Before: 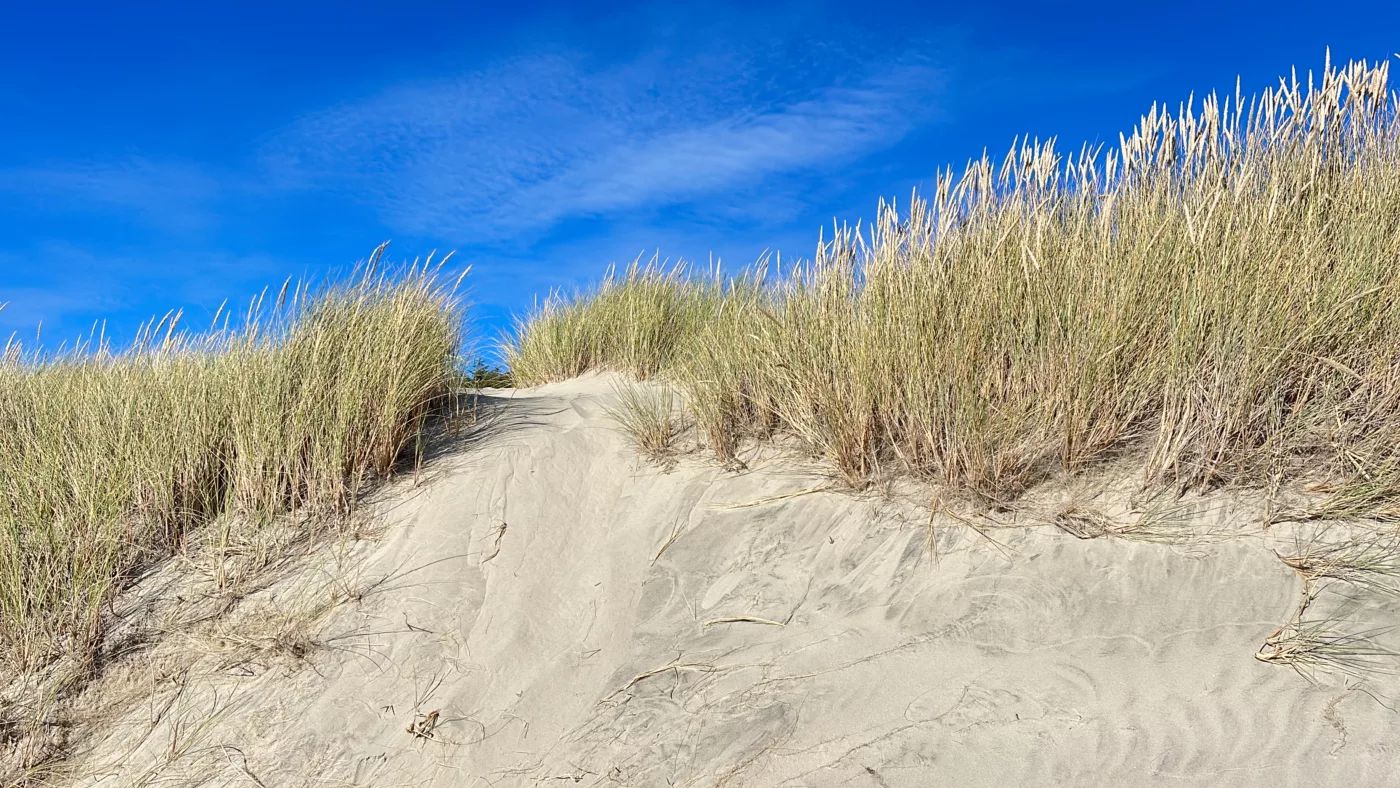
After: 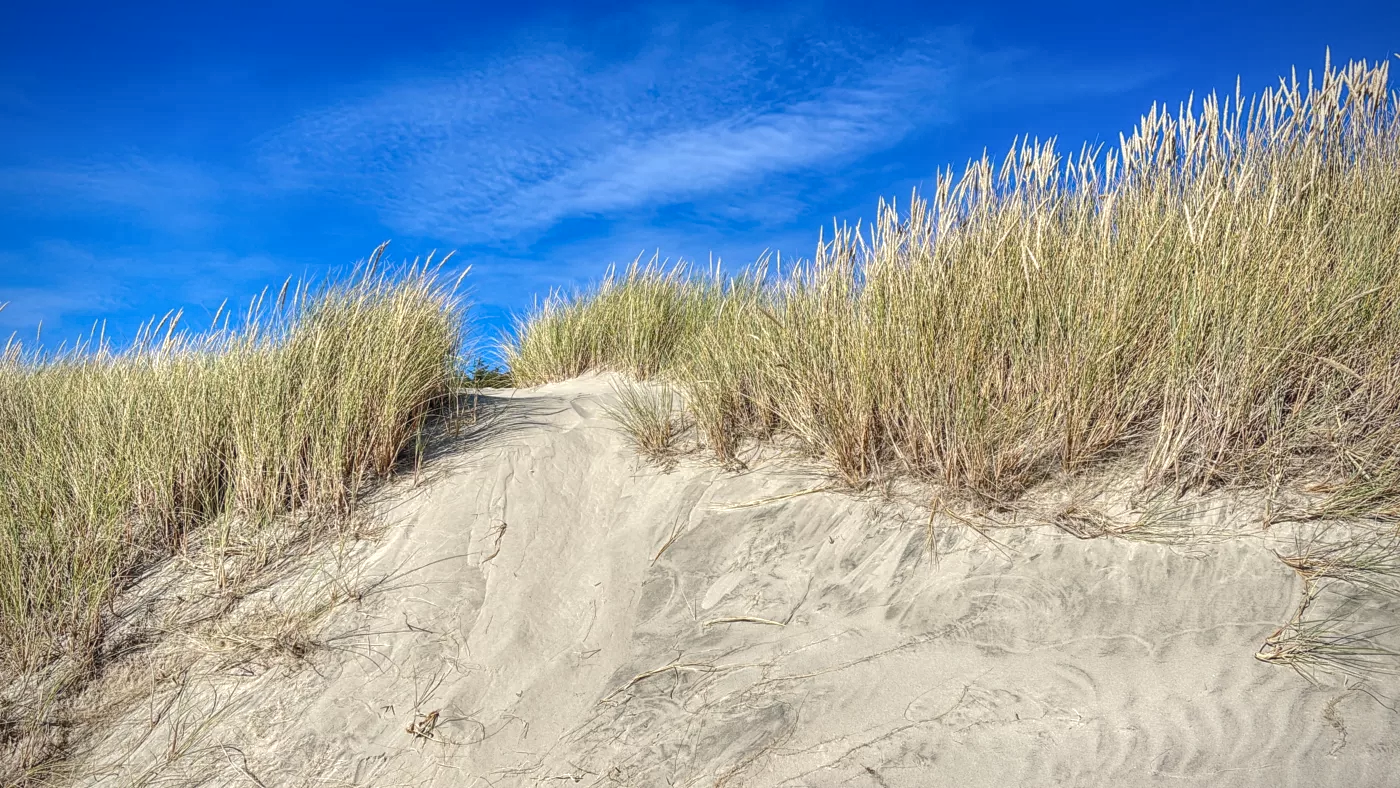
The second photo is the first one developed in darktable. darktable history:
vignetting: saturation 0, unbound false
local contrast: highlights 74%, shadows 55%, detail 176%, midtone range 0.207
